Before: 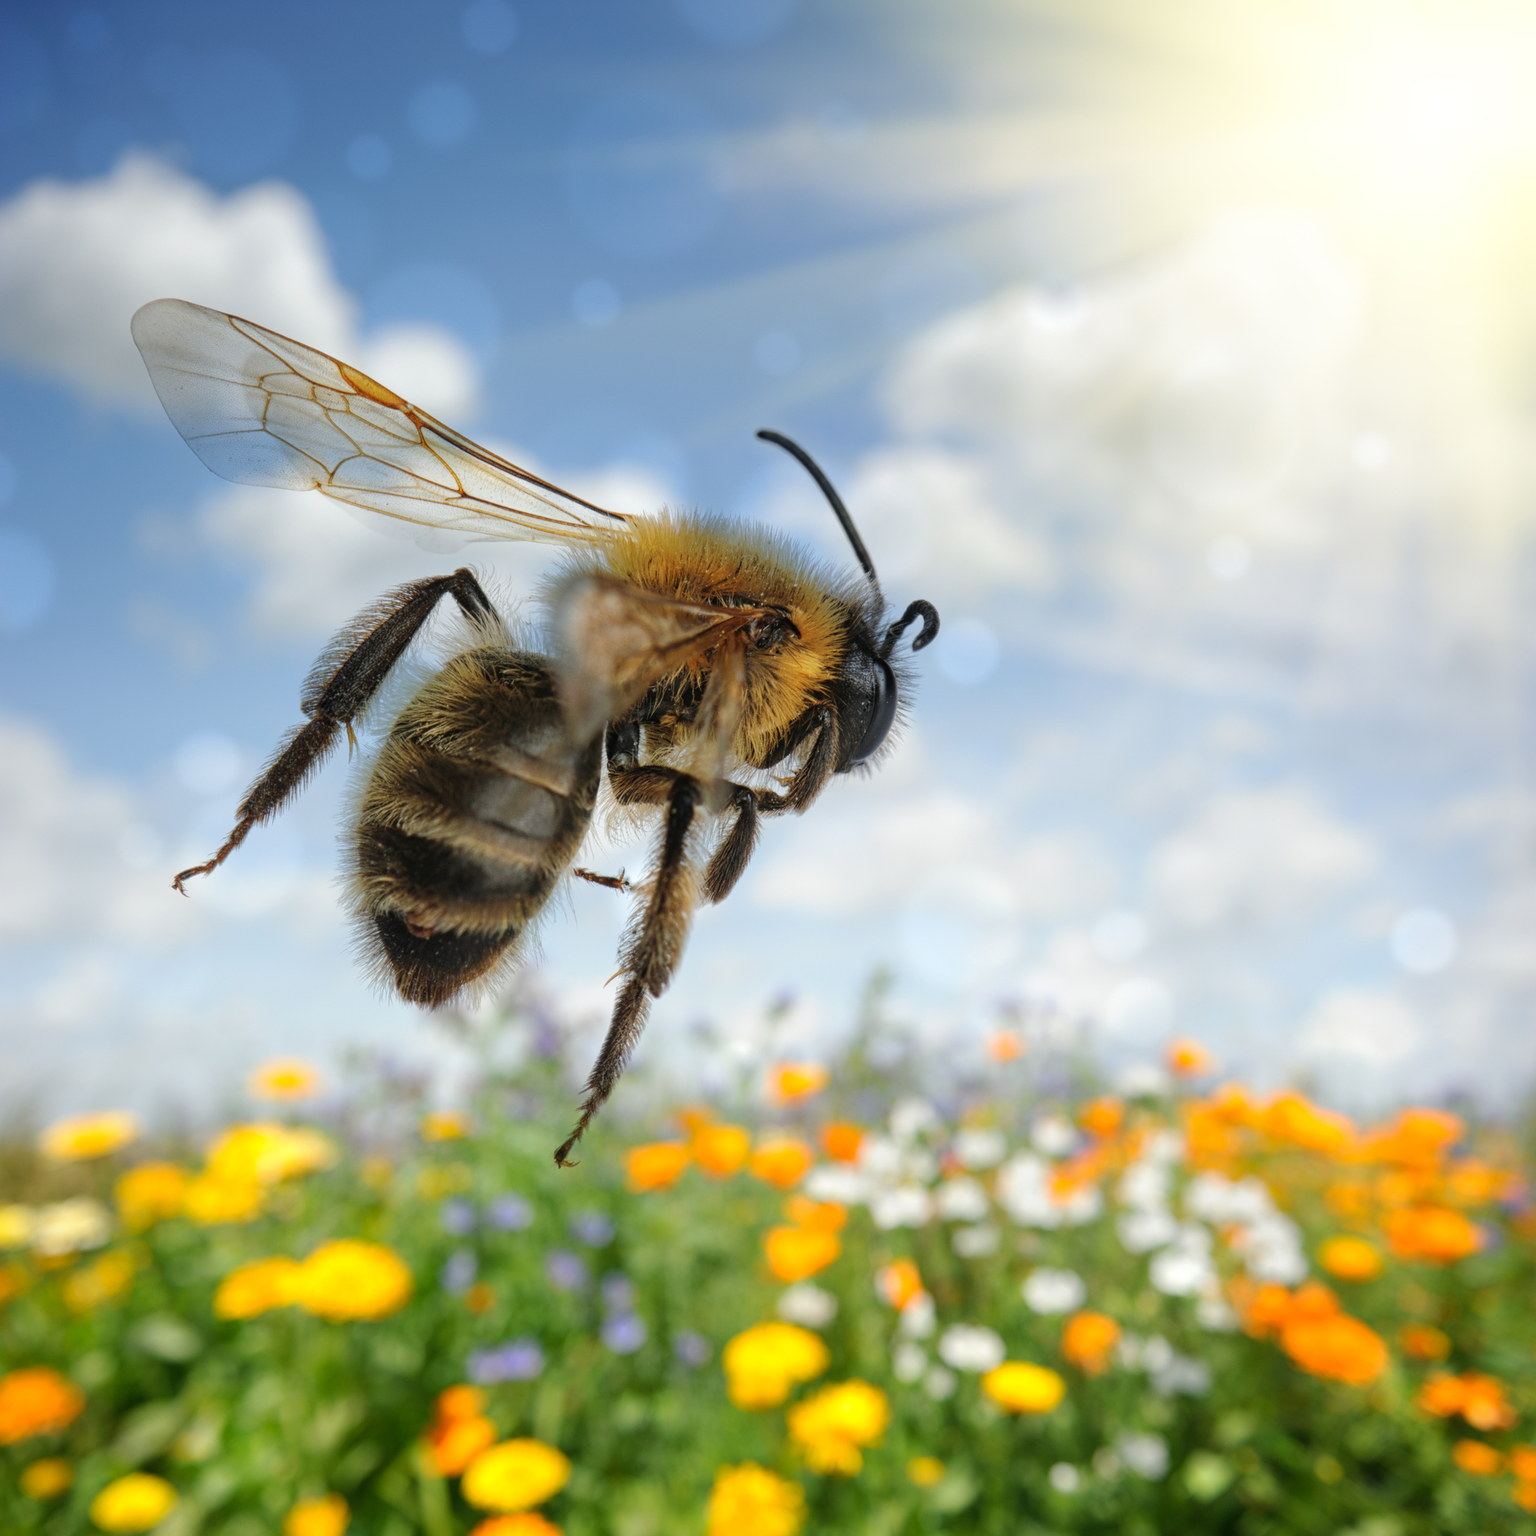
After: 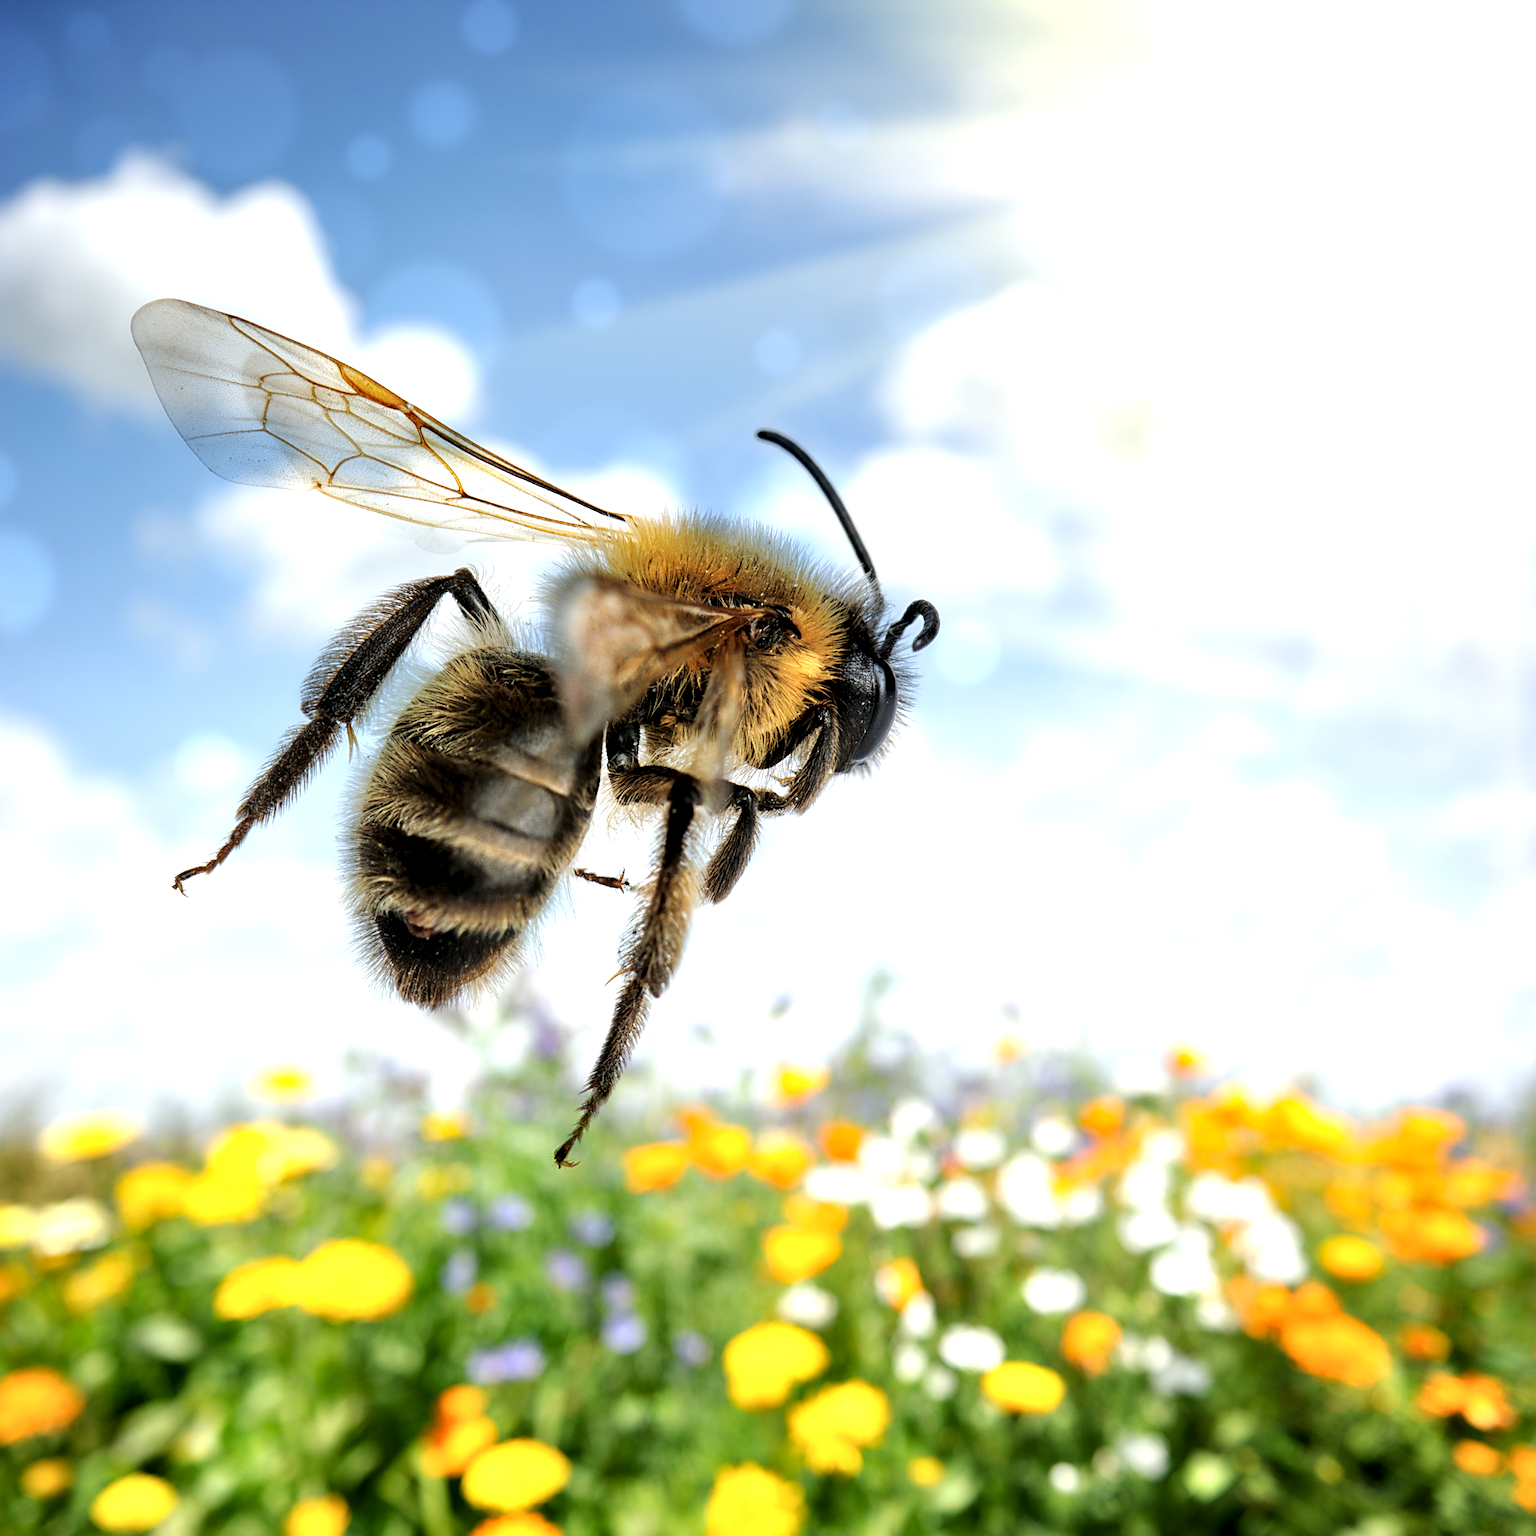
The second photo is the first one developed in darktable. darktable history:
contrast equalizer: octaves 7, y [[0.514, 0.573, 0.581, 0.508, 0.5, 0.5], [0.5 ×6], [0.5 ×6], [0 ×6], [0 ×6]]
sharpen: on, module defaults
tone equalizer: -8 EV -0.767 EV, -7 EV -0.697 EV, -6 EV -0.609 EV, -5 EV -0.378 EV, -3 EV 0.371 EV, -2 EV 0.6 EV, -1 EV 0.68 EV, +0 EV 0.735 EV, mask exposure compensation -0.491 EV
